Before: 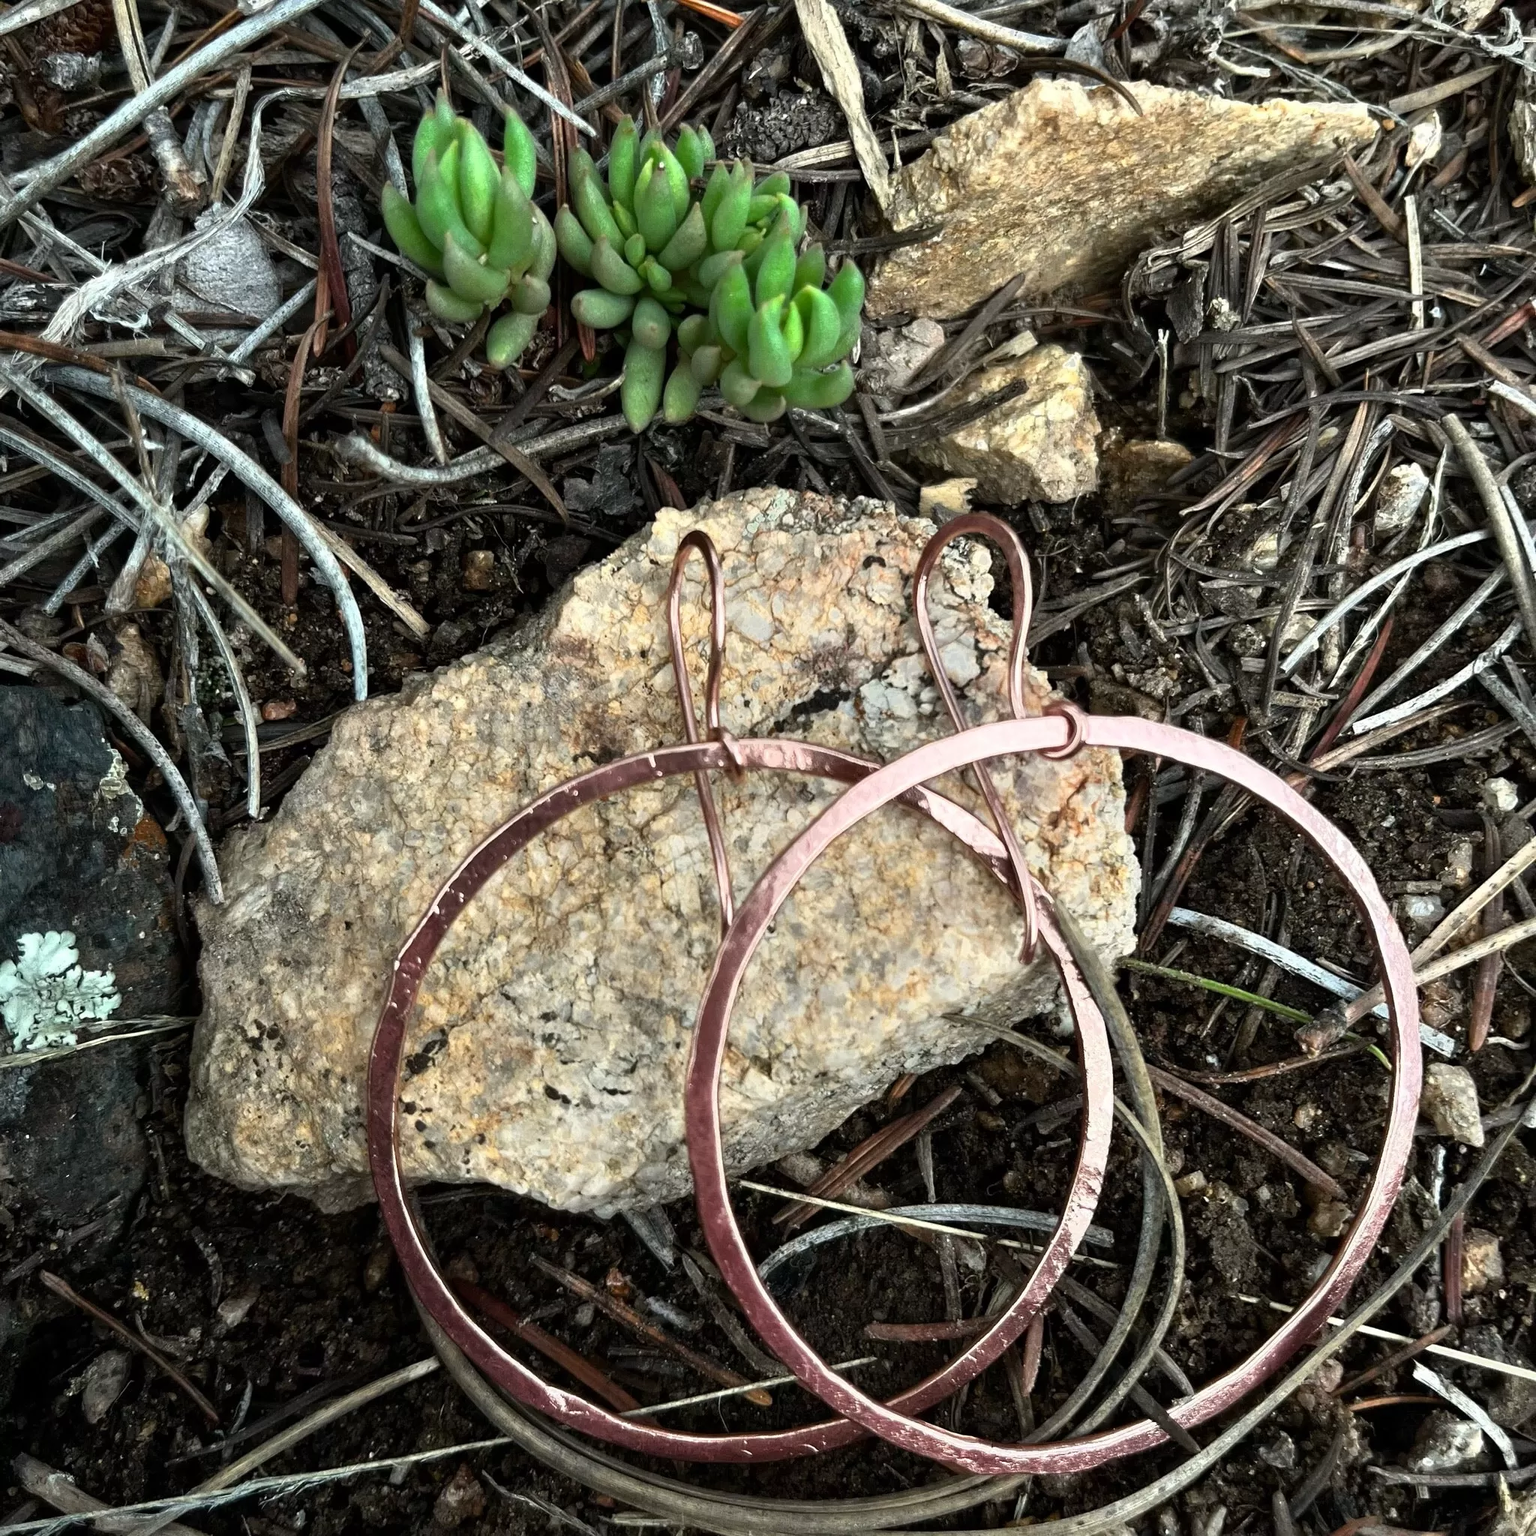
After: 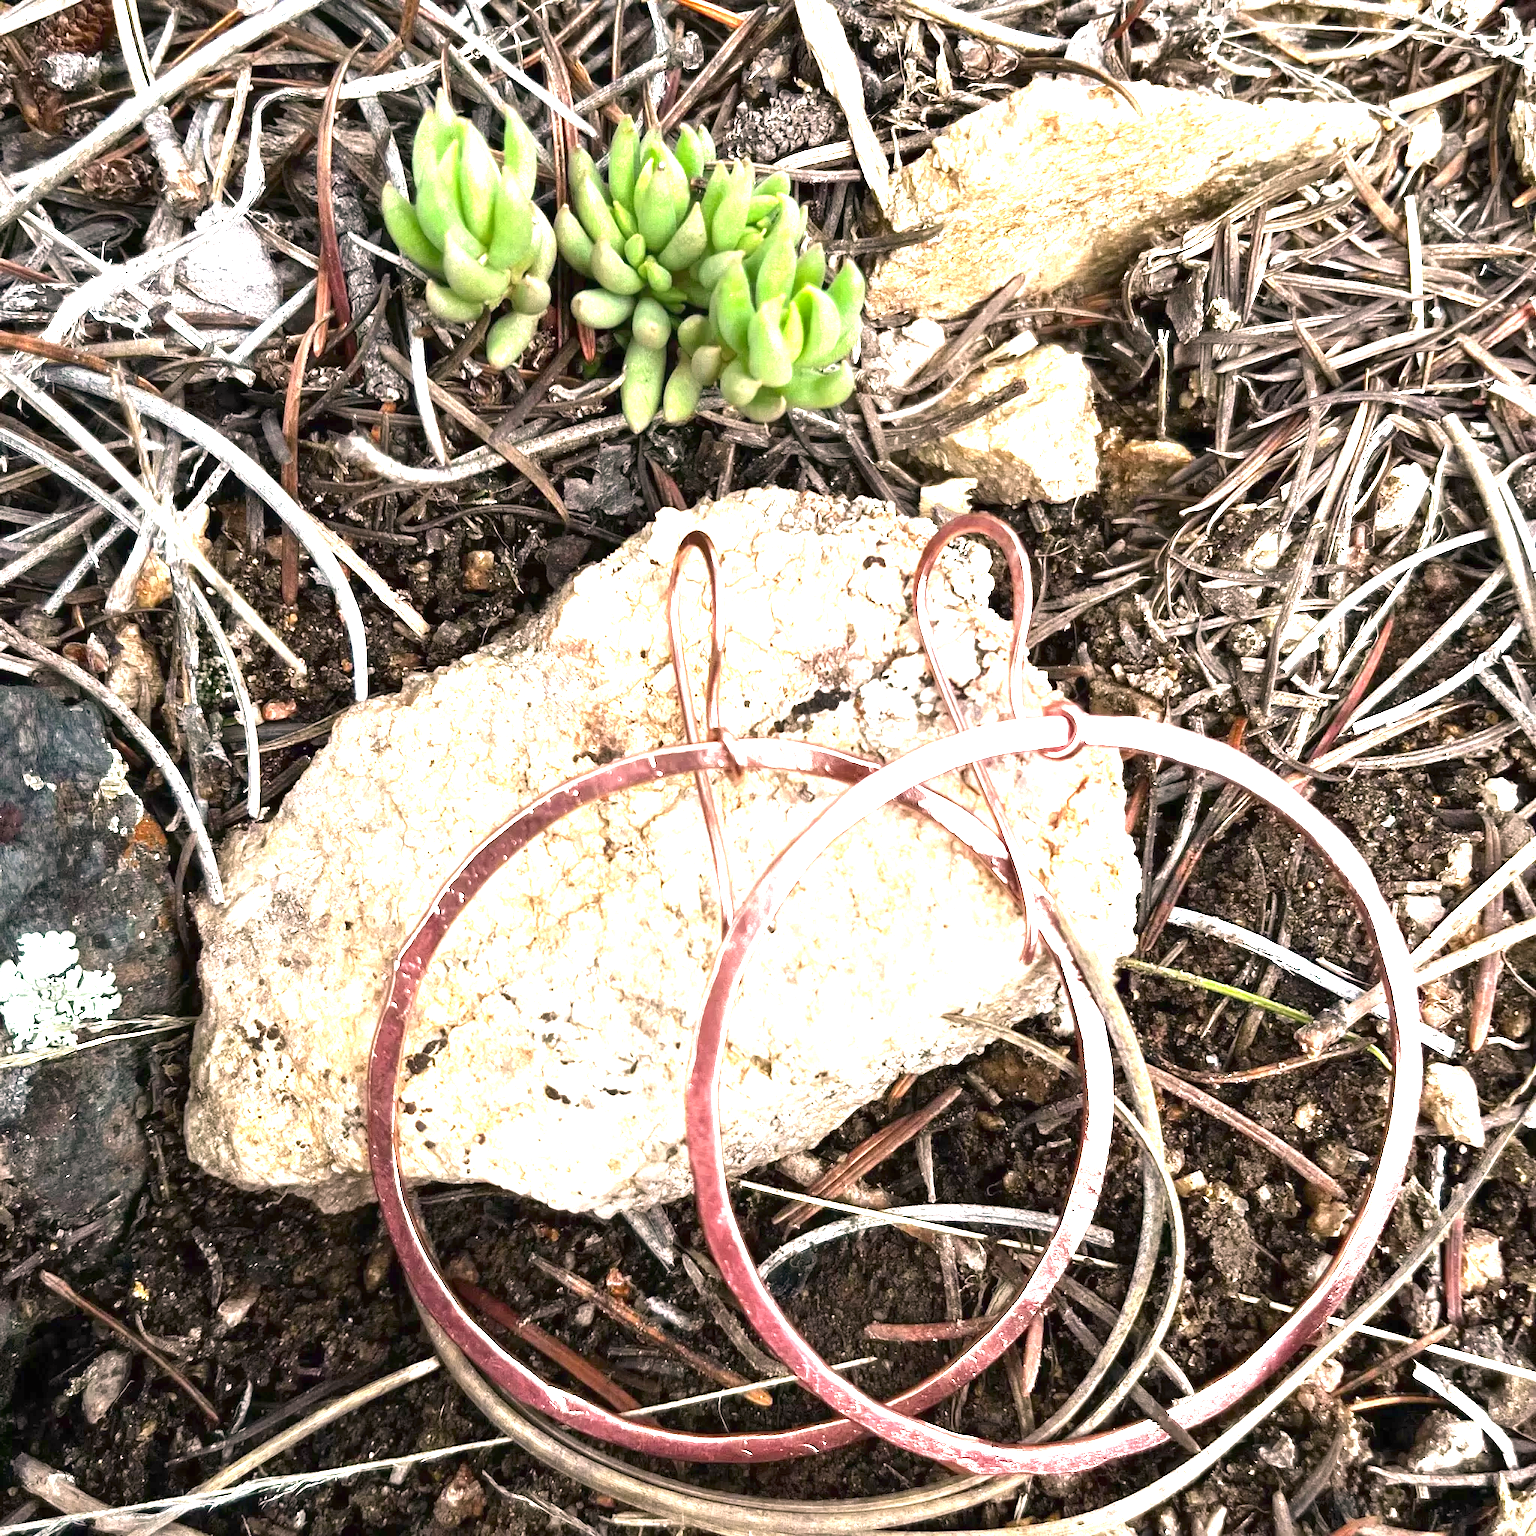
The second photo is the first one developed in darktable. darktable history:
exposure: black level correction 0, exposure 2.148 EV, compensate exposure bias true, compensate highlight preservation false
color correction: highlights a* 12.62, highlights b* 5.6
